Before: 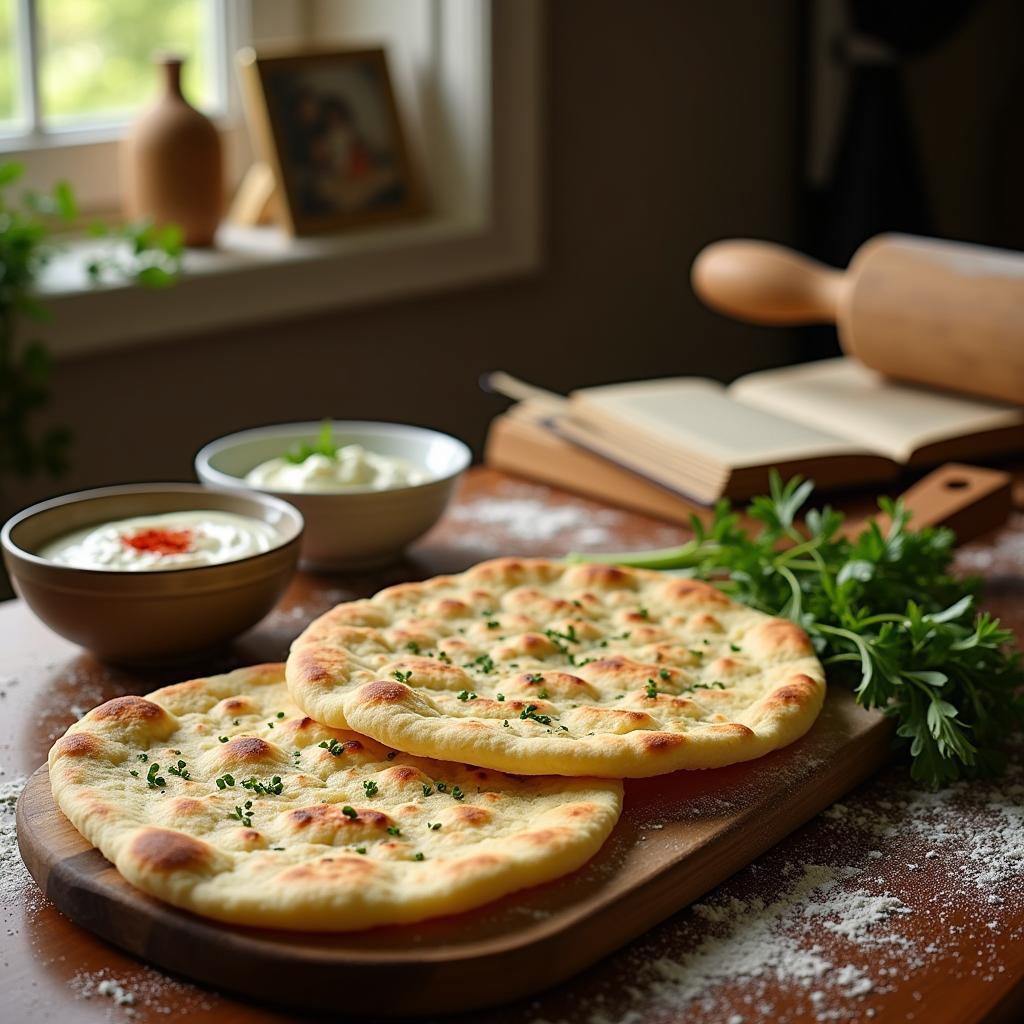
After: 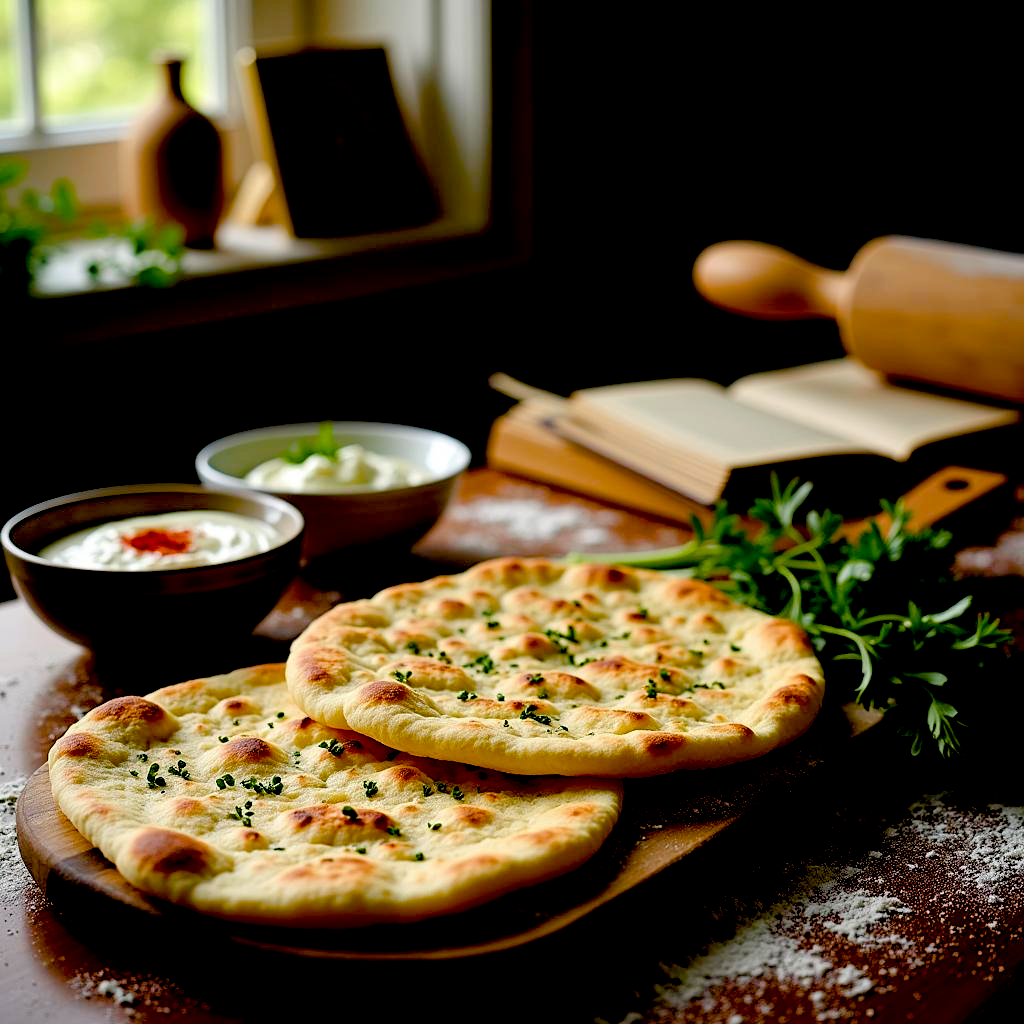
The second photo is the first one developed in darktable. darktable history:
exposure: black level correction 0.047, exposure 0.012 EV, compensate exposure bias true, compensate highlight preservation false
color balance rgb: perceptual saturation grading › global saturation 26.715%, perceptual saturation grading › highlights -27.703%, perceptual saturation grading › mid-tones 15.349%, perceptual saturation grading › shadows 33.016%
